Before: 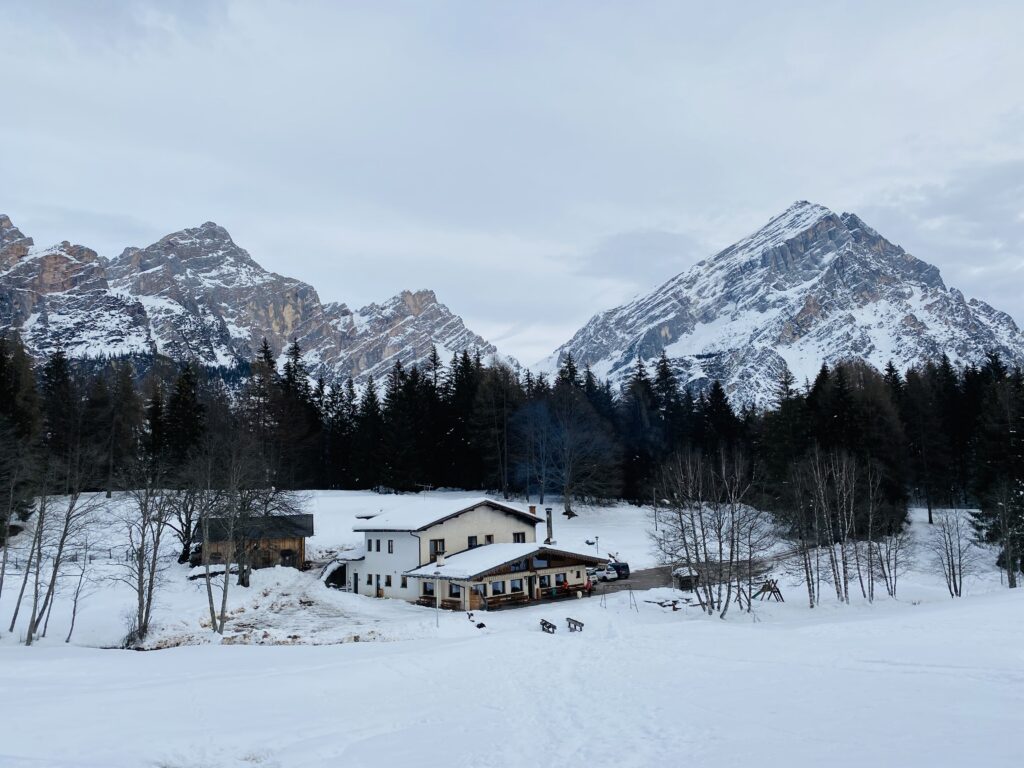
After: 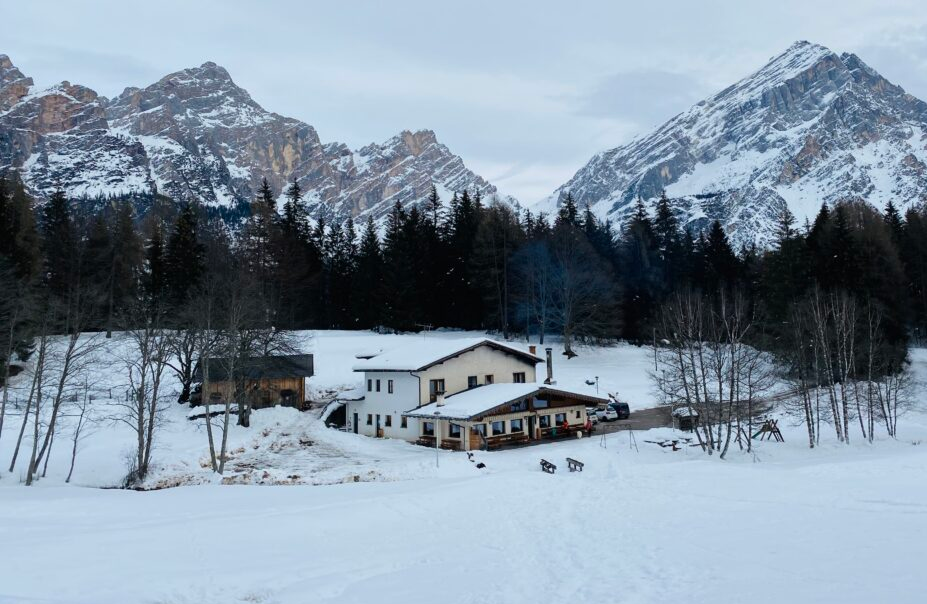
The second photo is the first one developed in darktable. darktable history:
crop: top 20.916%, right 9.437%, bottom 0.316%
white balance: emerald 1
